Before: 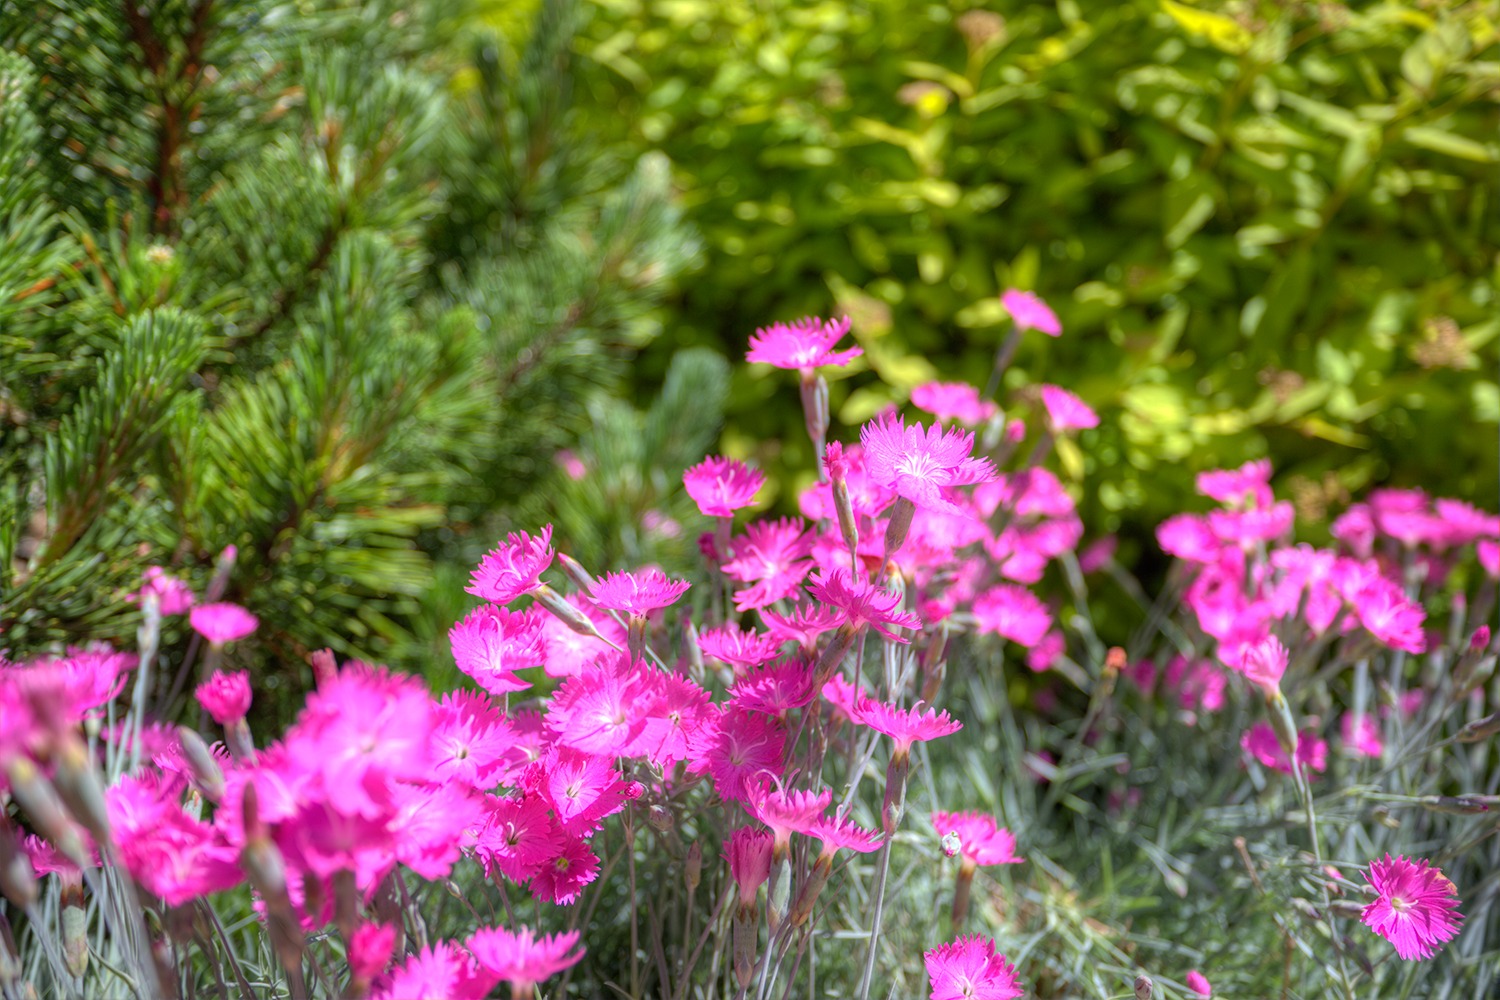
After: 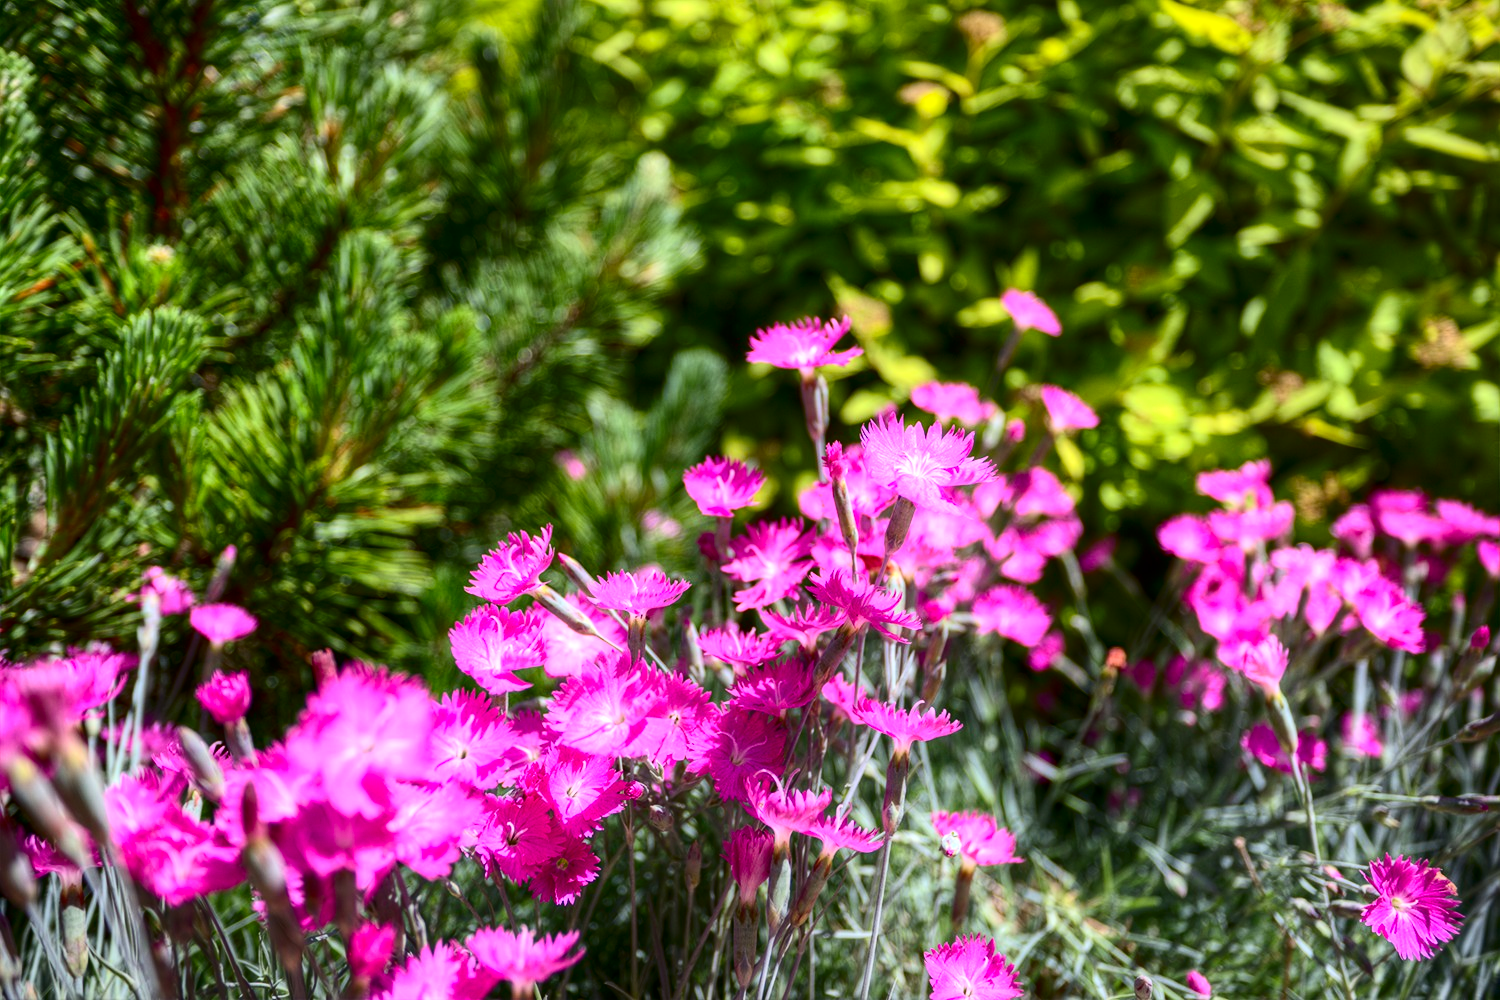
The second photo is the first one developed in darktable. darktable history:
tone equalizer: on, module defaults
contrast brightness saturation: contrast 0.32, brightness -0.08, saturation 0.17
